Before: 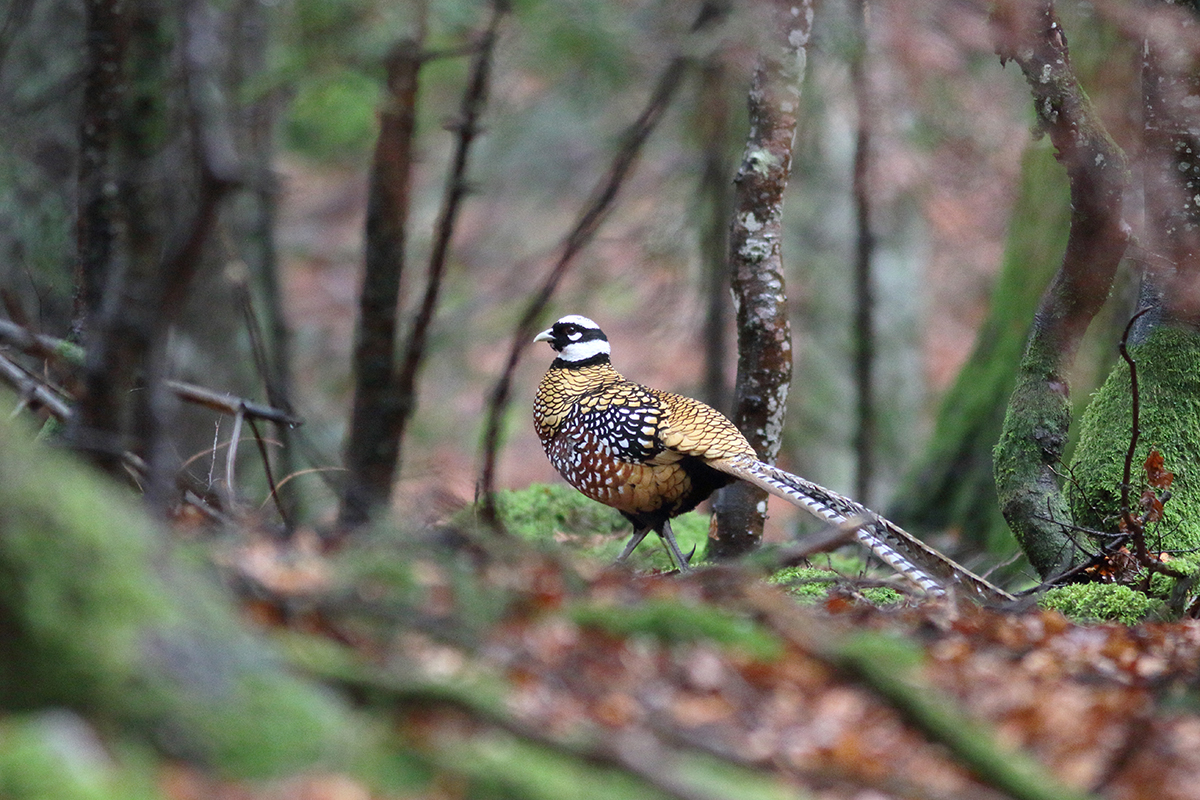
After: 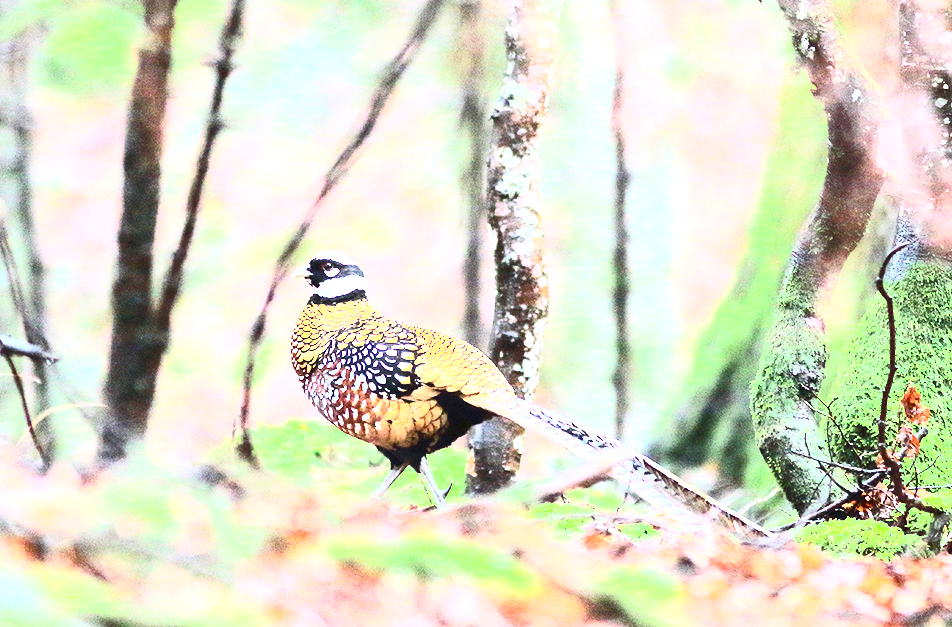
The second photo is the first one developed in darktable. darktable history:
exposure: black level correction 0, exposure 1.996 EV, compensate highlight preservation false
contrast brightness saturation: contrast 0.616, brightness 0.327, saturation 0.14
crop and rotate: left 20.26%, top 8.082%, right 0.359%, bottom 13.529%
